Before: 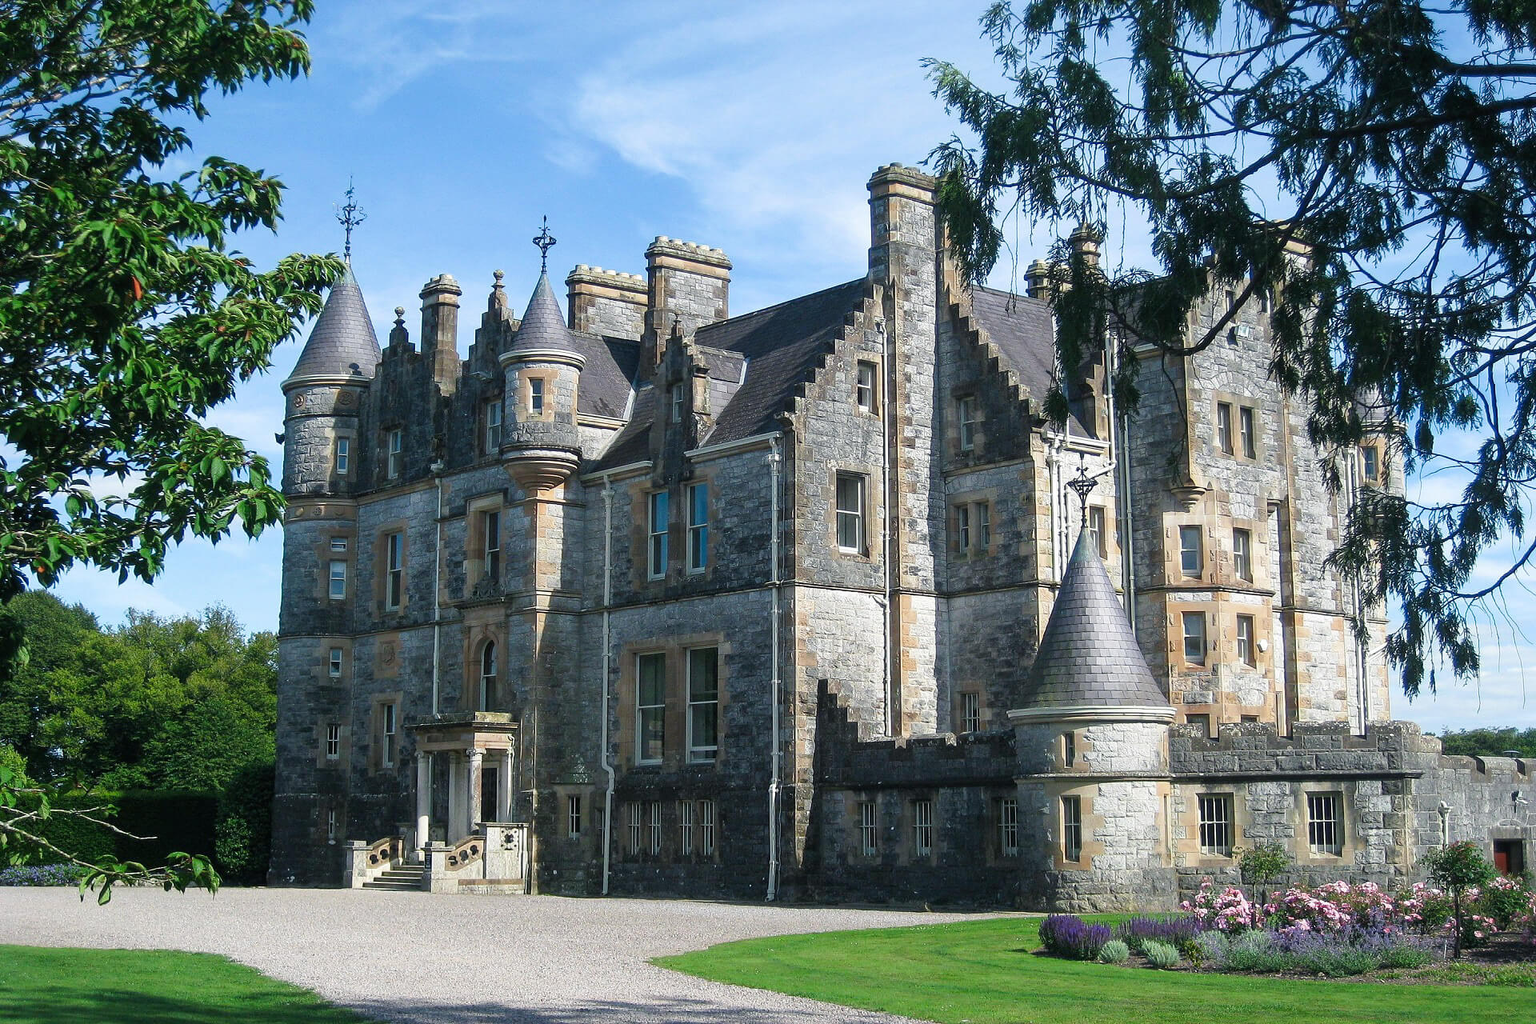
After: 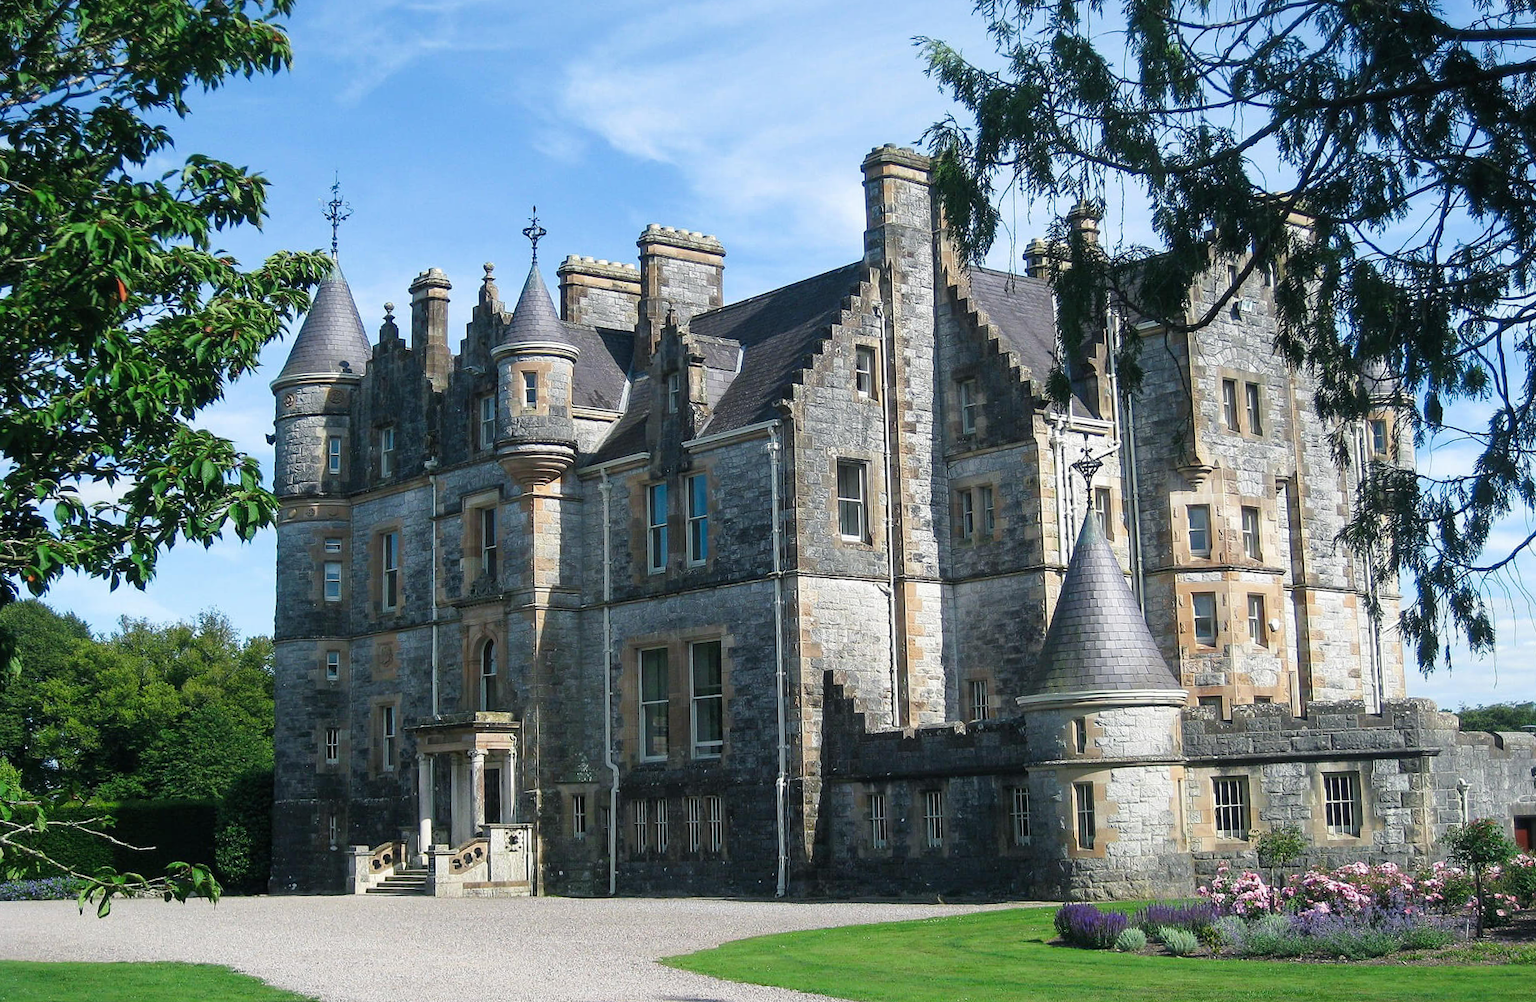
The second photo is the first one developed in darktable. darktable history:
rotate and perspective: rotation -1.42°, crop left 0.016, crop right 0.984, crop top 0.035, crop bottom 0.965
color balance rgb: on, module defaults
